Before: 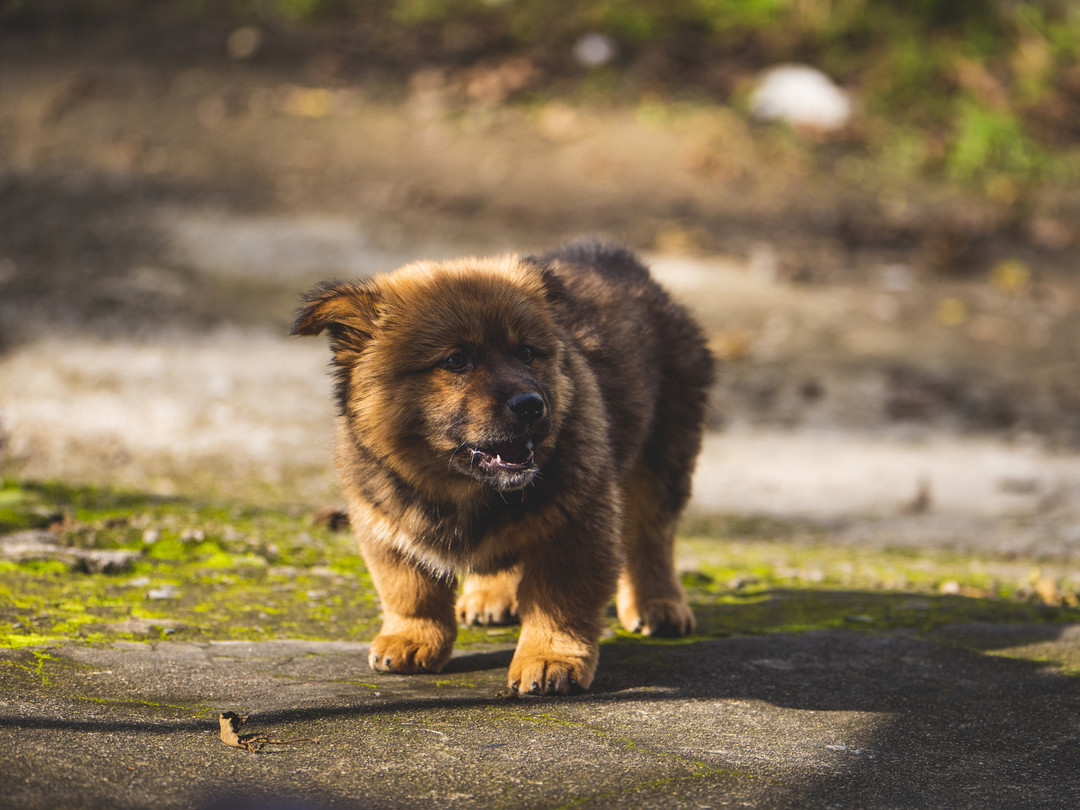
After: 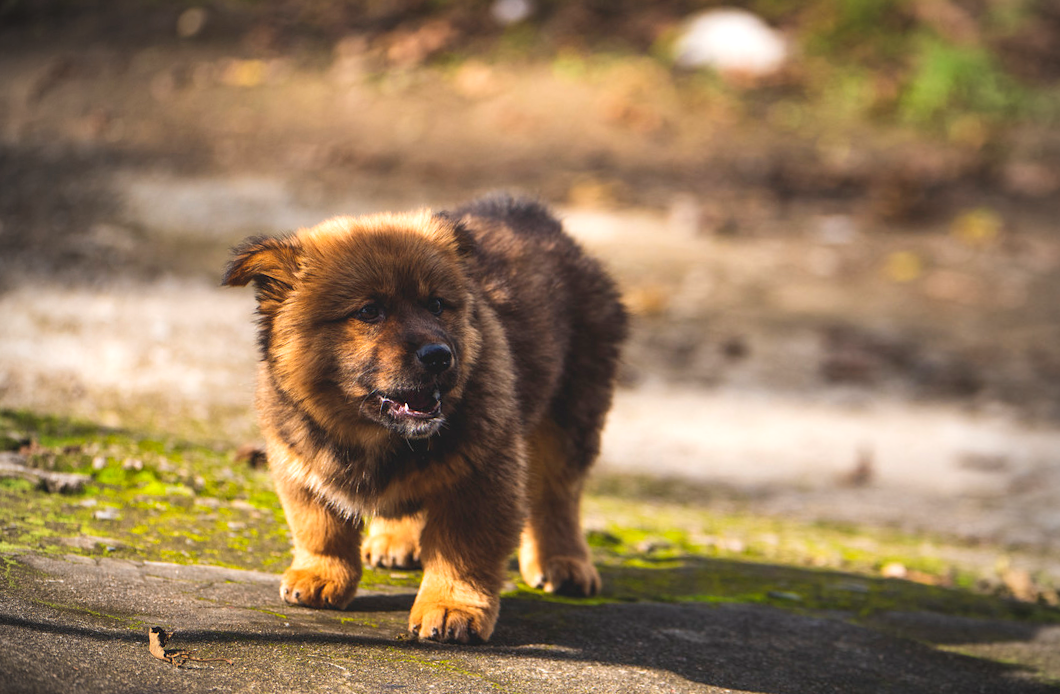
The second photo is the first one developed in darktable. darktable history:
exposure: exposure 0.258 EV, compensate highlight preservation false
vignetting: on, module defaults
rotate and perspective: rotation 1.69°, lens shift (vertical) -0.023, lens shift (horizontal) -0.291, crop left 0.025, crop right 0.988, crop top 0.092, crop bottom 0.842
